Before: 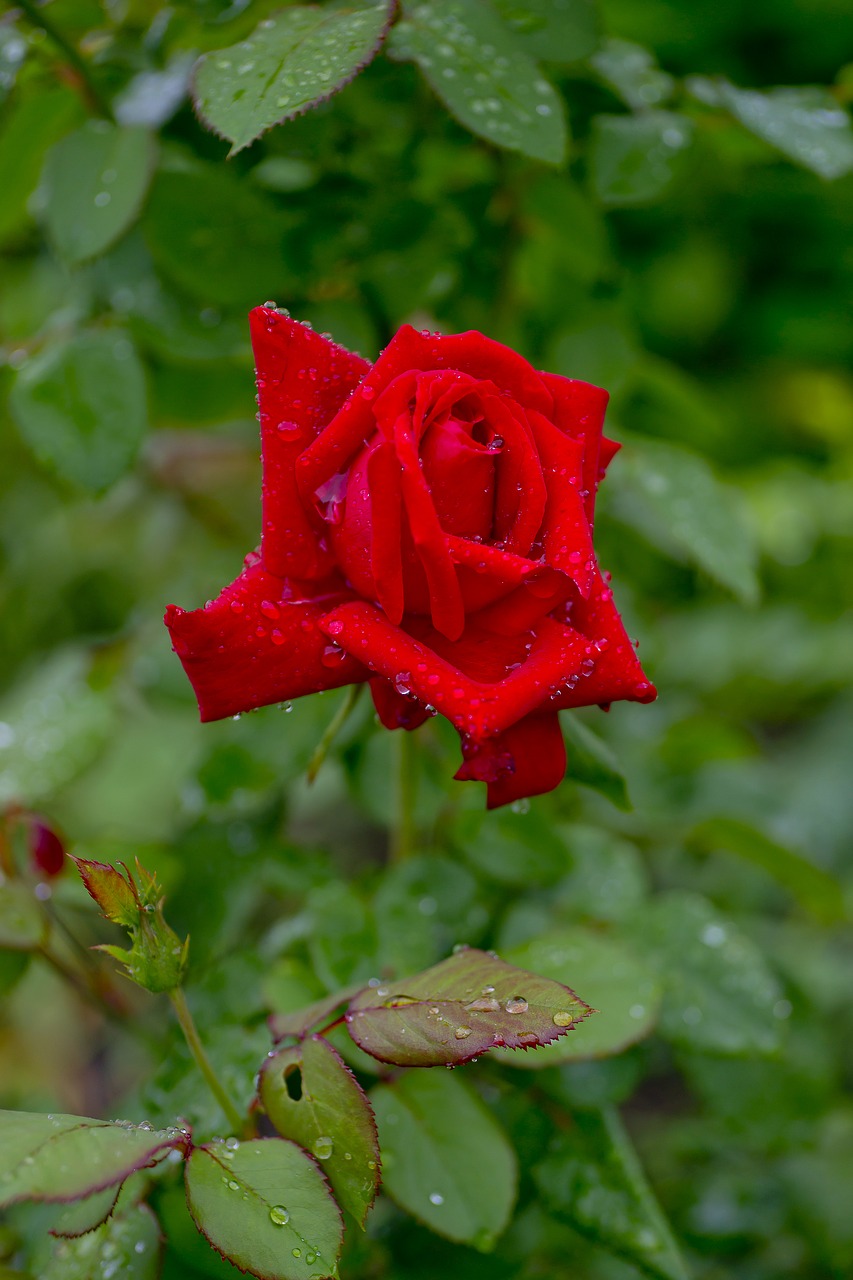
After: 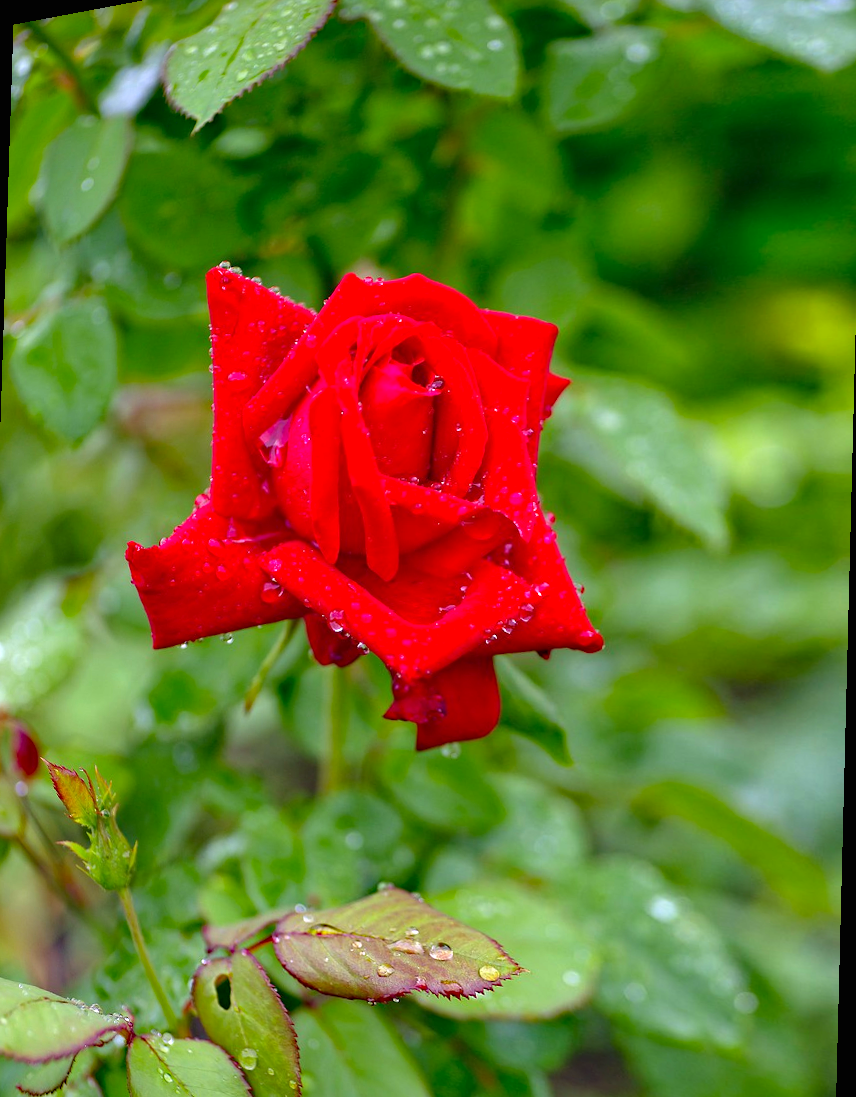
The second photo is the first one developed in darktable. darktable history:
haze removal: compatibility mode true, adaptive false
exposure: black level correction 0, exposure 1.1 EV, compensate exposure bias true, compensate highlight preservation false
rotate and perspective: rotation 1.69°, lens shift (vertical) -0.023, lens shift (horizontal) -0.291, crop left 0.025, crop right 0.988, crop top 0.092, crop bottom 0.842
